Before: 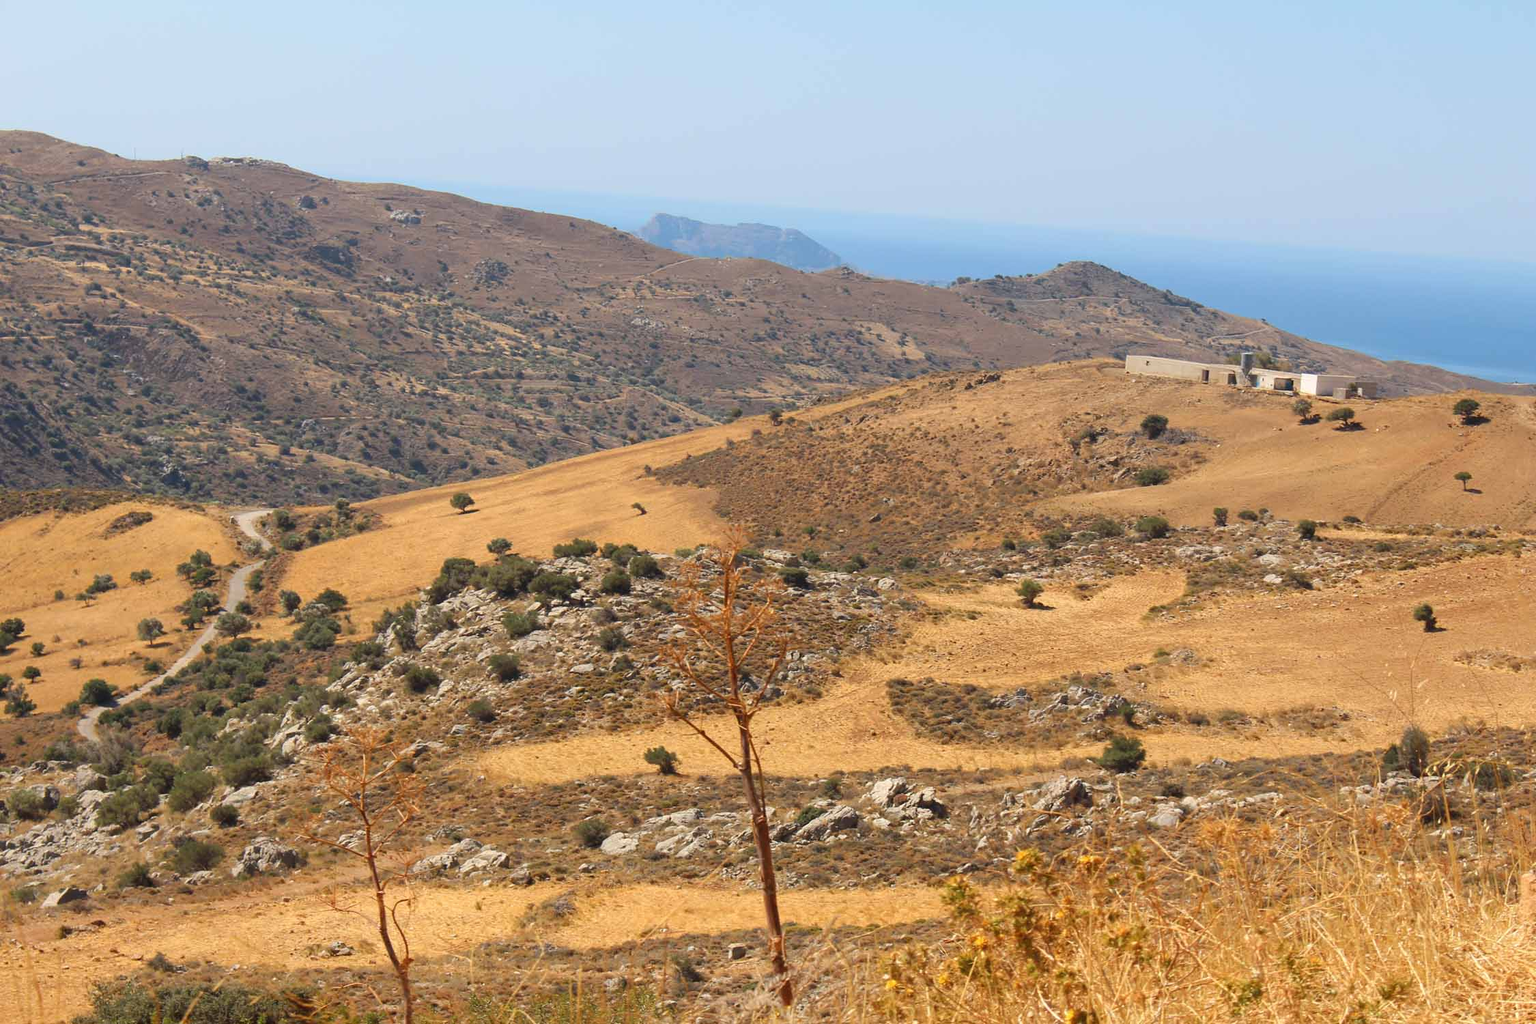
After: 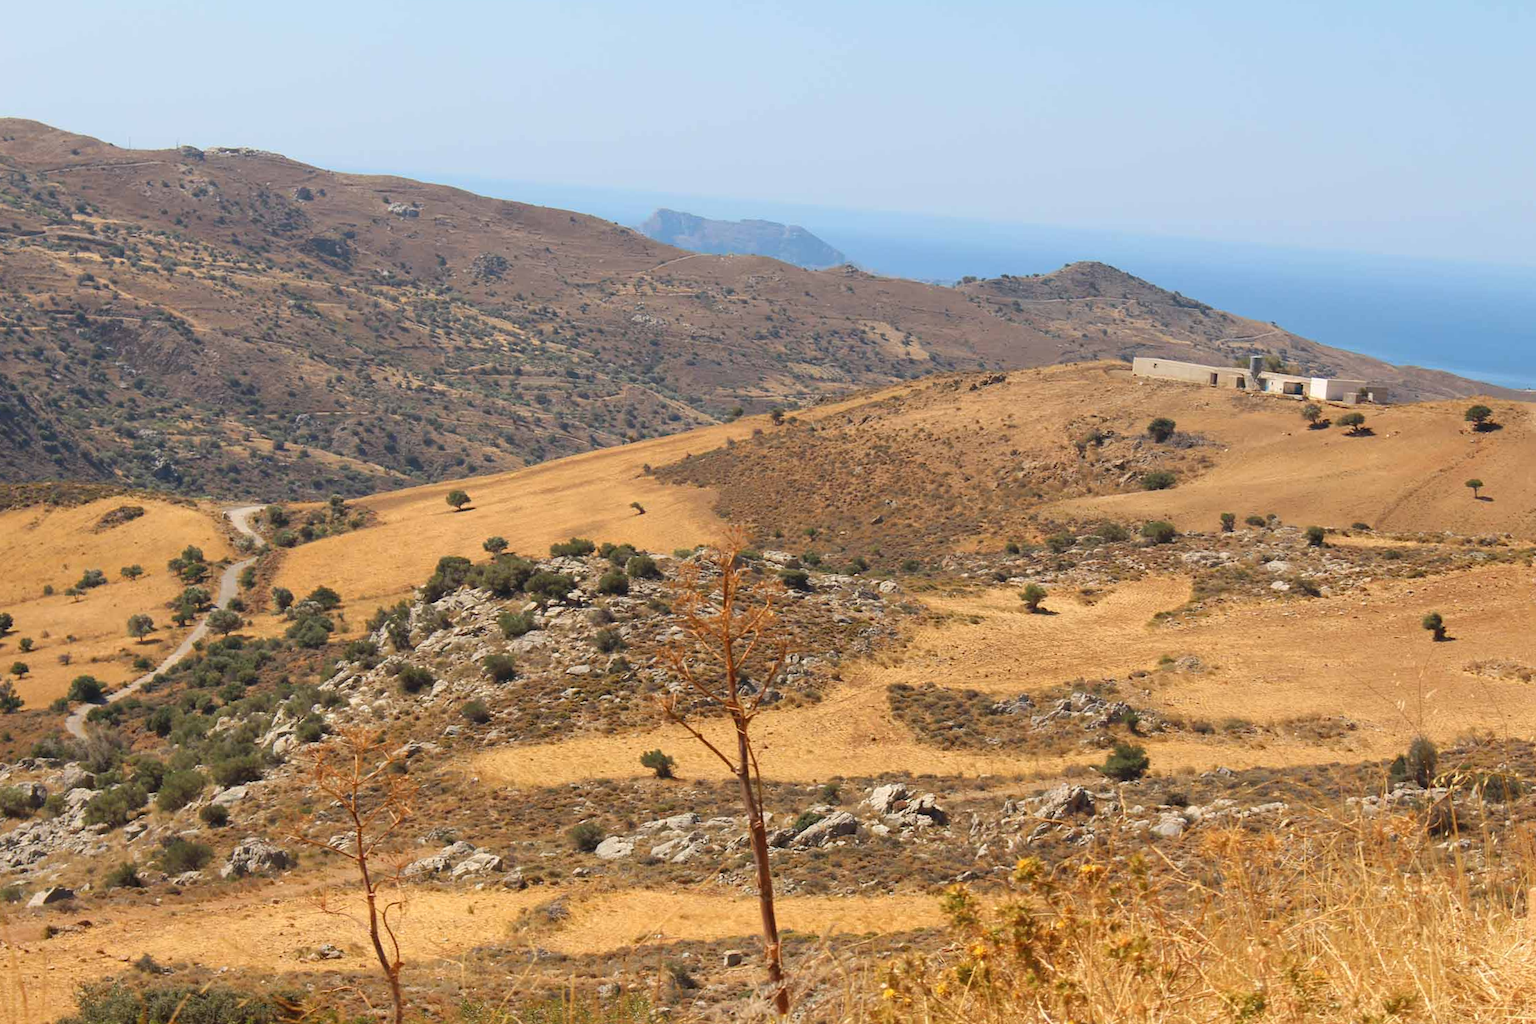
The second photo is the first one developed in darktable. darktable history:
crop and rotate: angle -0.569°
